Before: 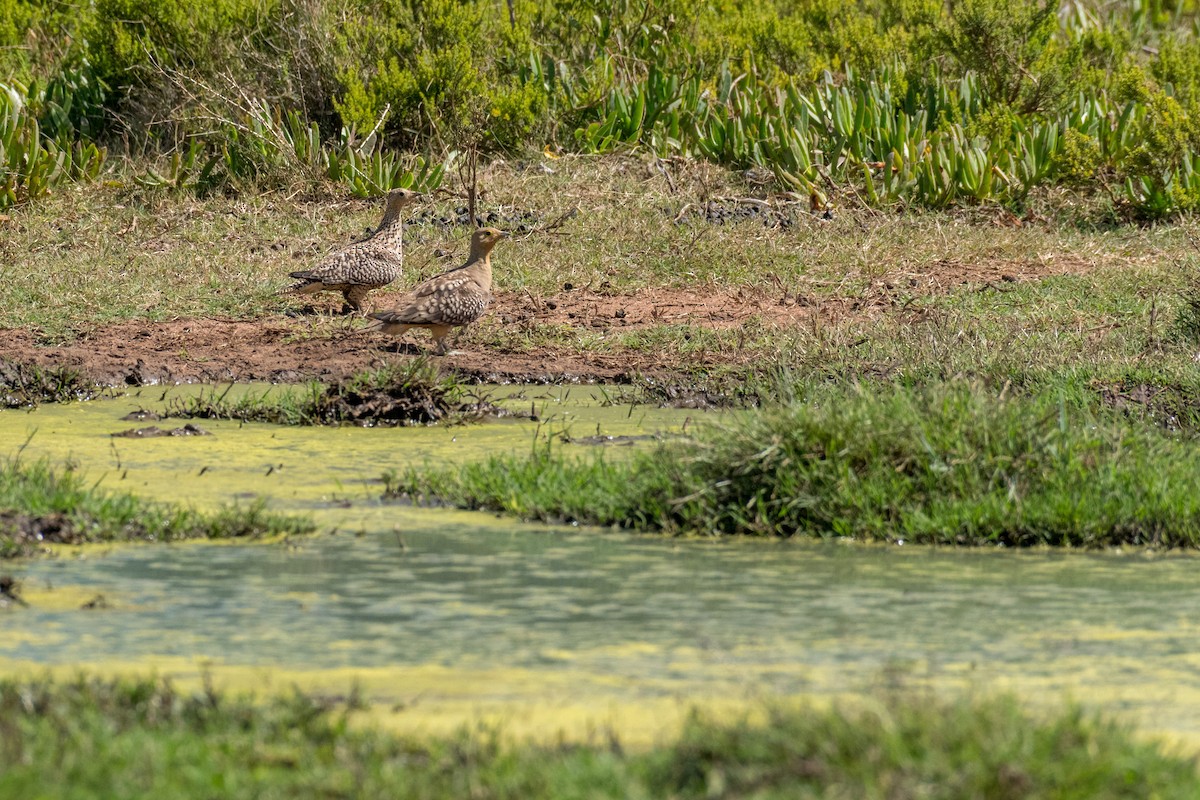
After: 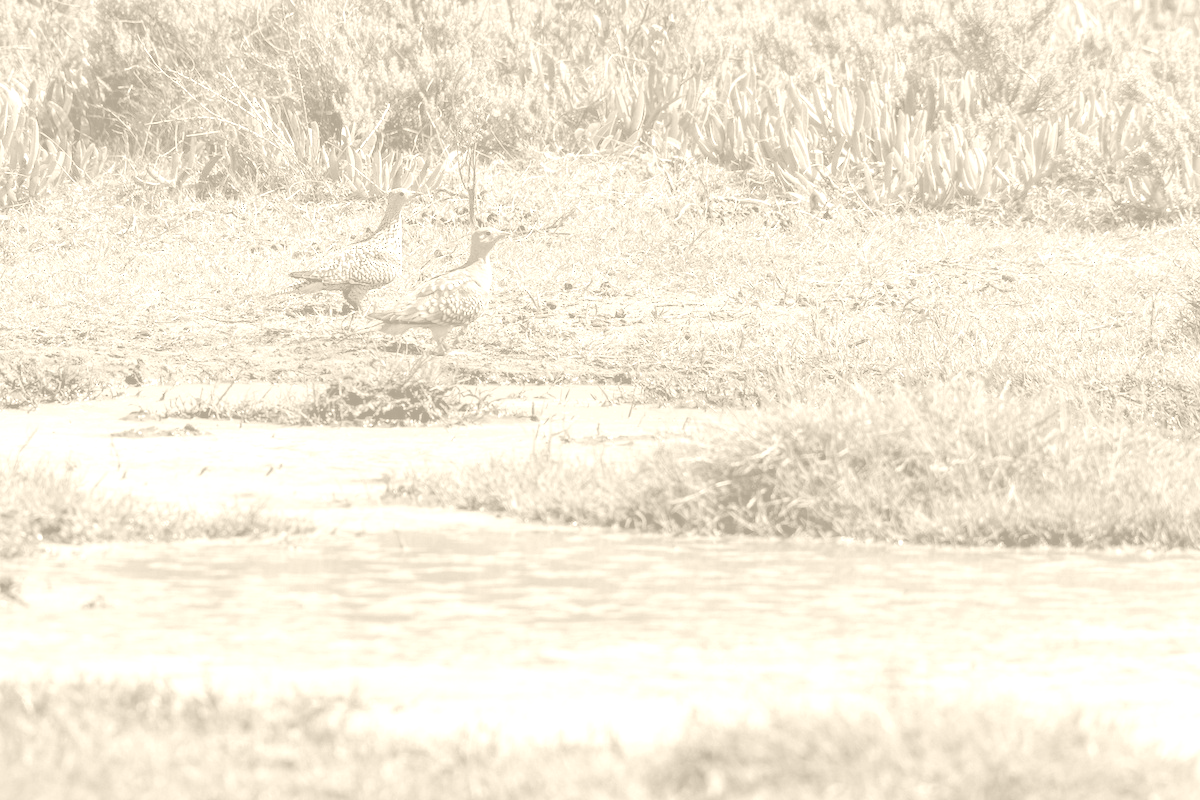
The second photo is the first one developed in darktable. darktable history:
white balance: emerald 1
exposure: exposure -0.01 EV, compensate highlight preservation false
colorize: hue 36°, saturation 71%, lightness 80.79%
